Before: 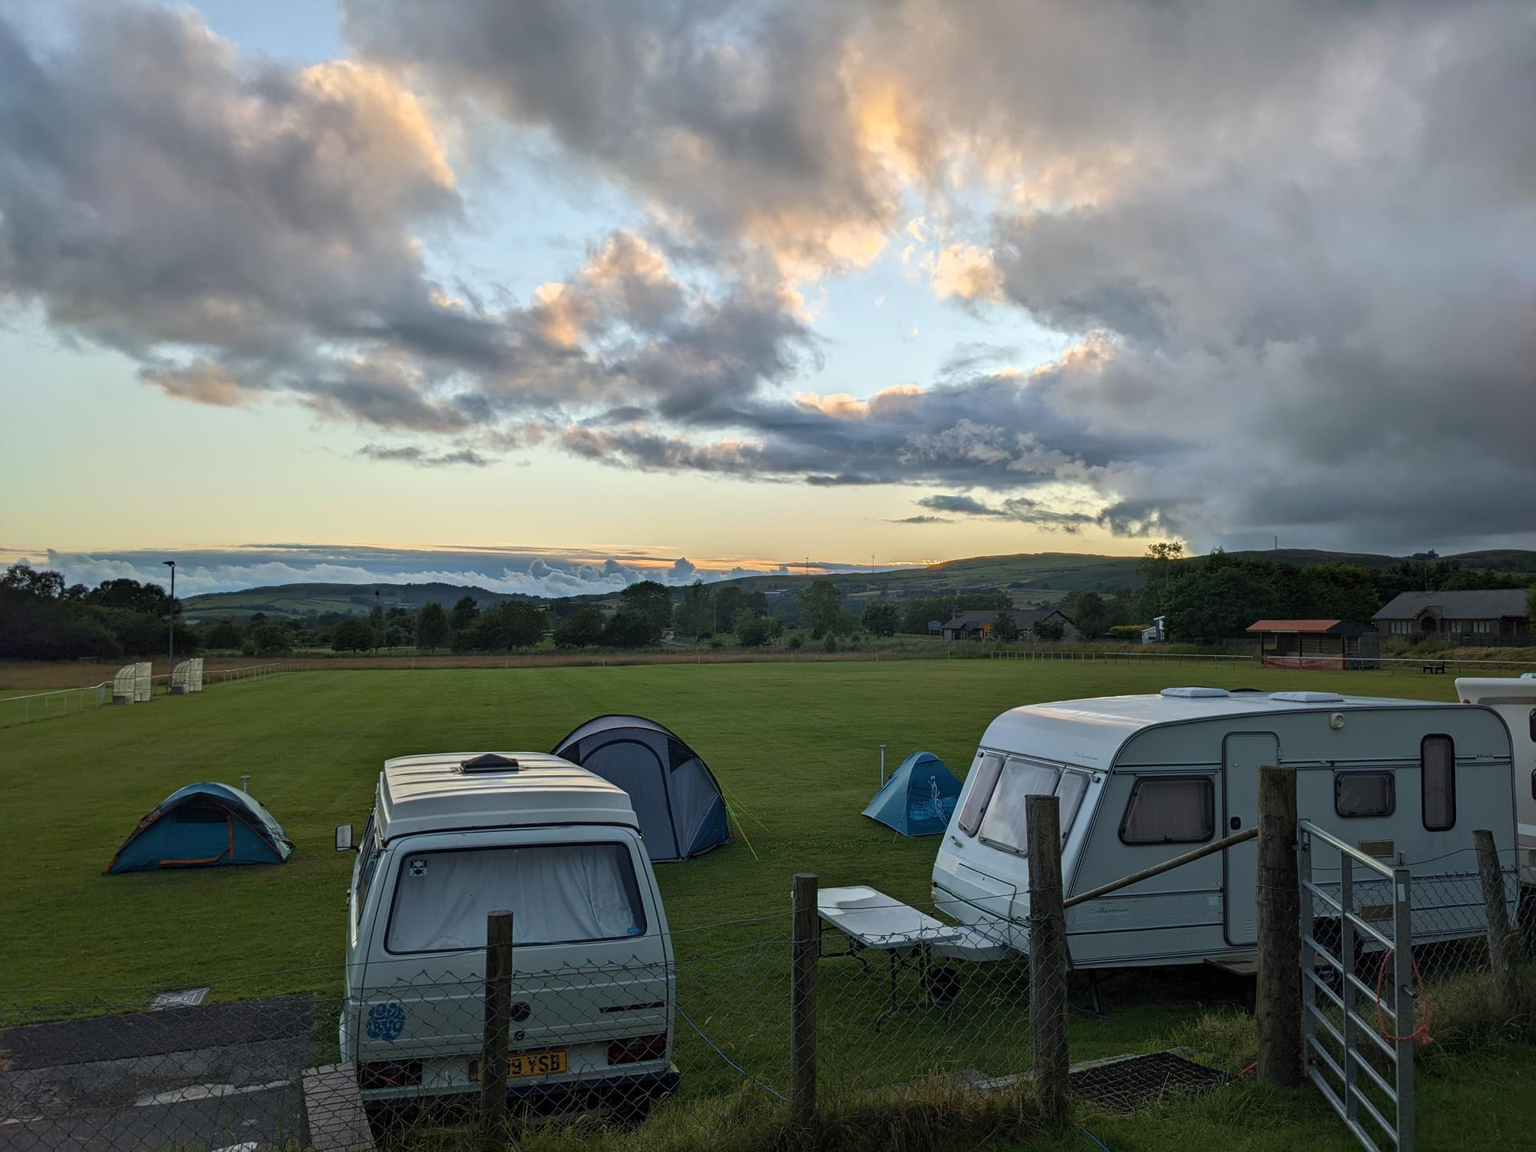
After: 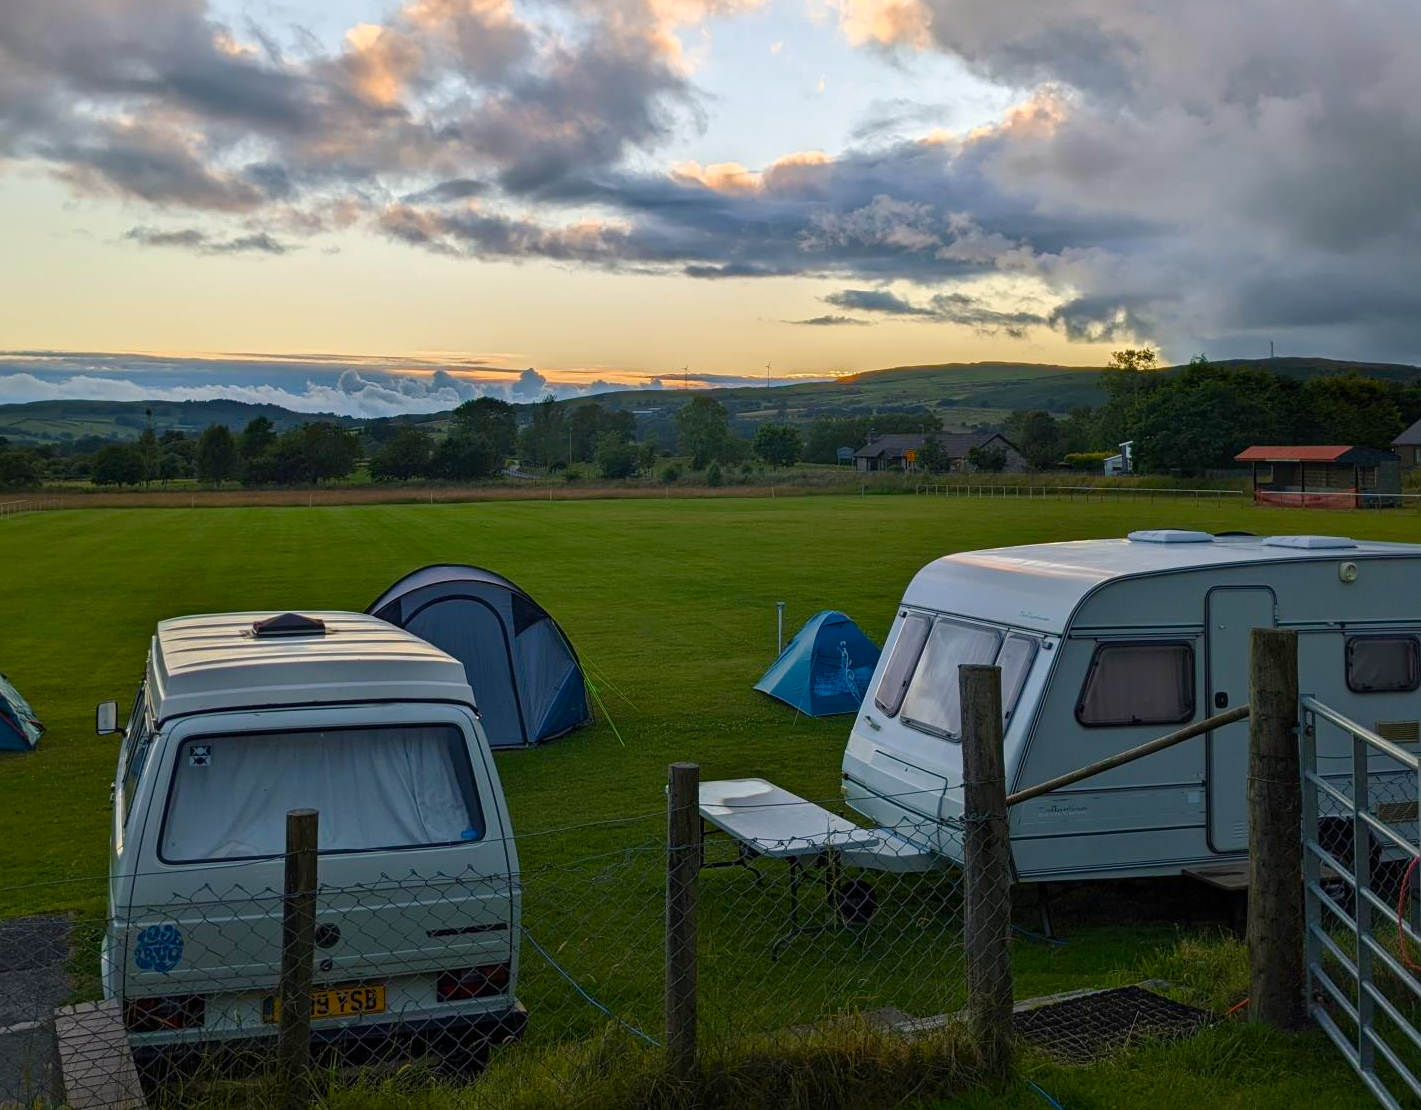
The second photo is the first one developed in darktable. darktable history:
crop: left 16.871%, top 22.857%, right 9.116%
color balance rgb: perceptual saturation grading › global saturation 20%, perceptual saturation grading › highlights -25%, perceptual saturation grading › shadows 25%
color correction: highlights a* 3.22, highlights b* 1.93, saturation 1.19
